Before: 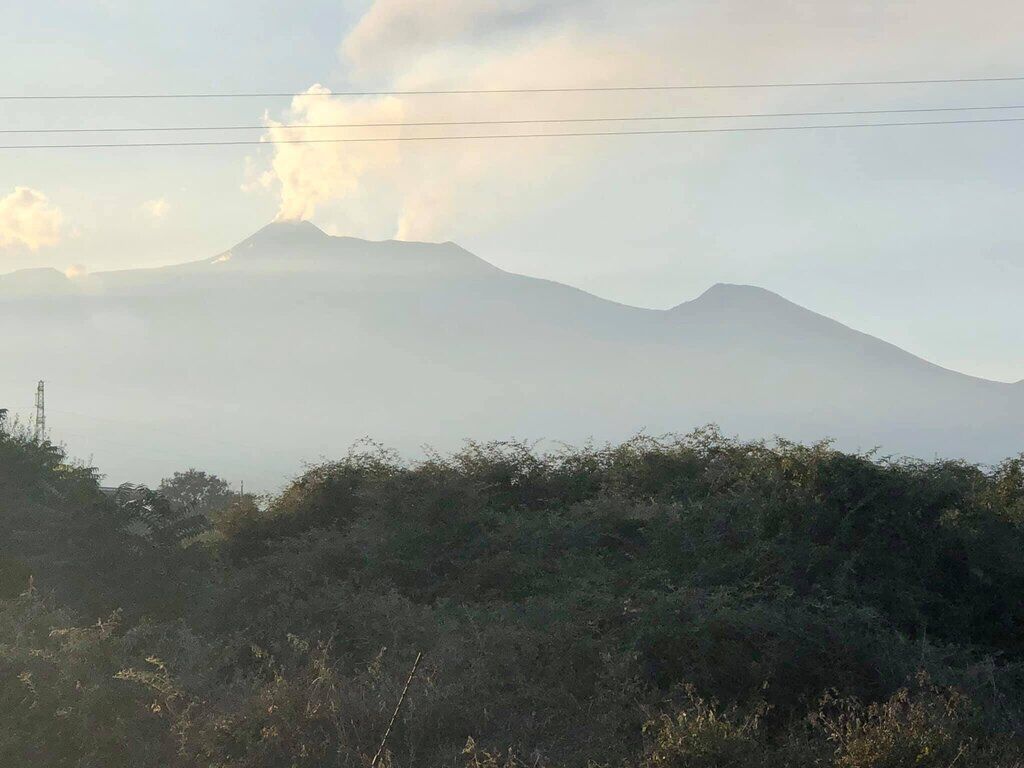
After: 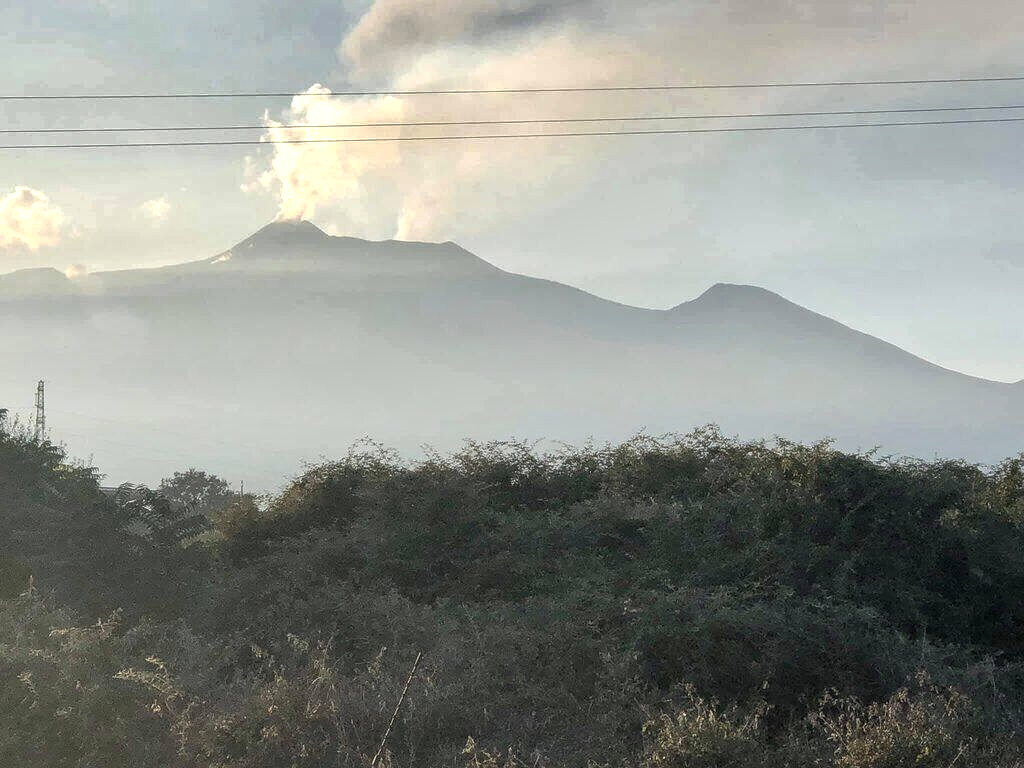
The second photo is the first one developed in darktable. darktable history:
local contrast: detail 130%
sharpen: radius 1
soften: size 10%, saturation 50%, brightness 0.2 EV, mix 10%
shadows and highlights: radius 171.16, shadows 27, white point adjustment 3.13, highlights -67.95, soften with gaussian
